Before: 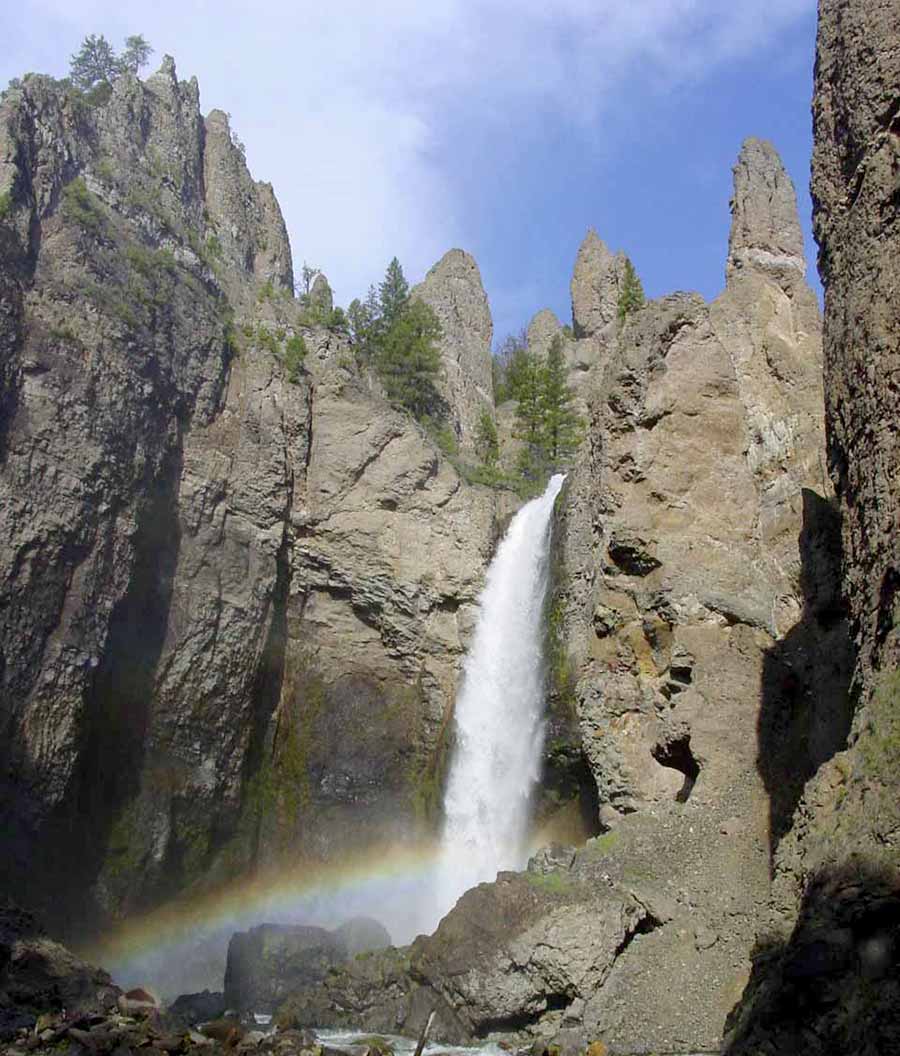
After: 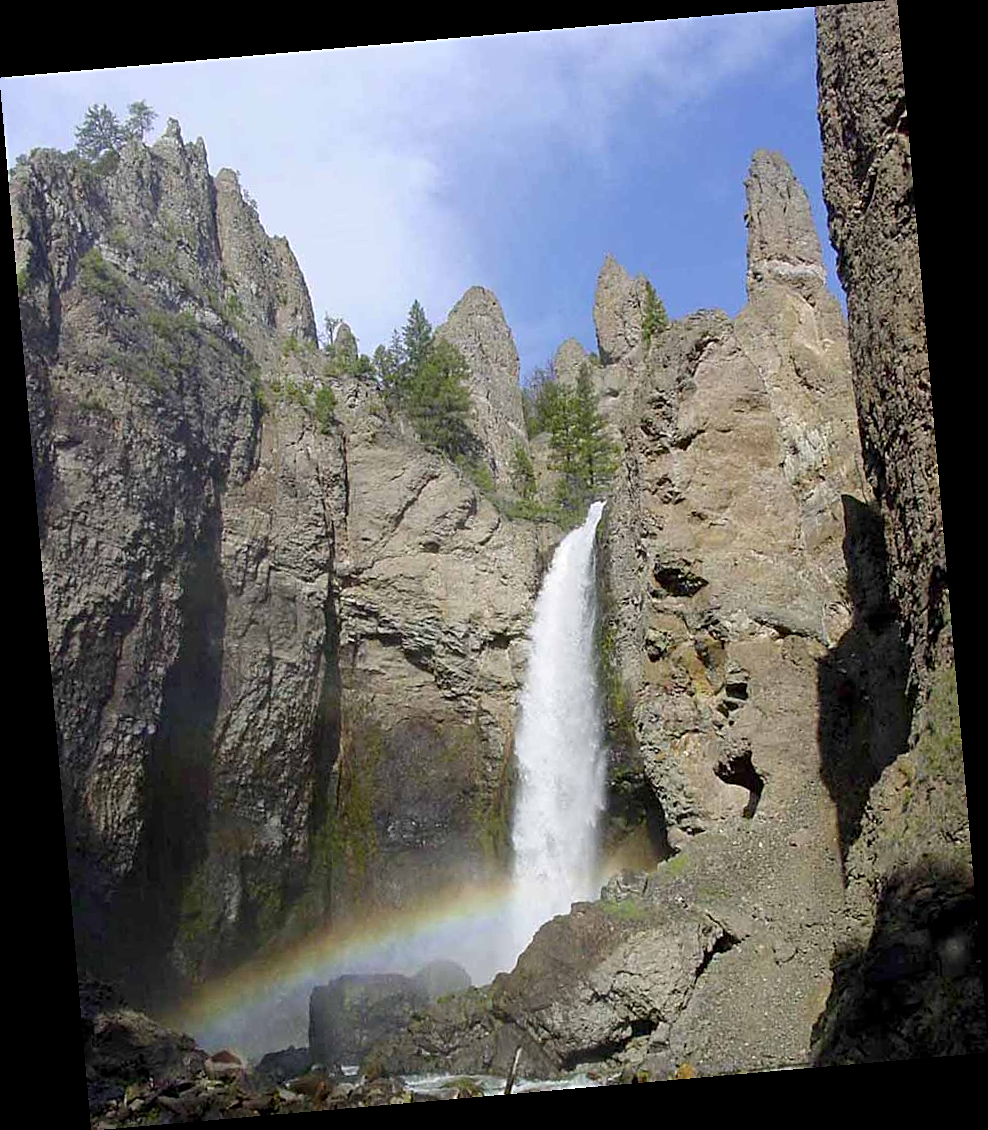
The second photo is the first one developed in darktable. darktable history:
rotate and perspective: rotation -4.98°, automatic cropping off
sharpen: on, module defaults
